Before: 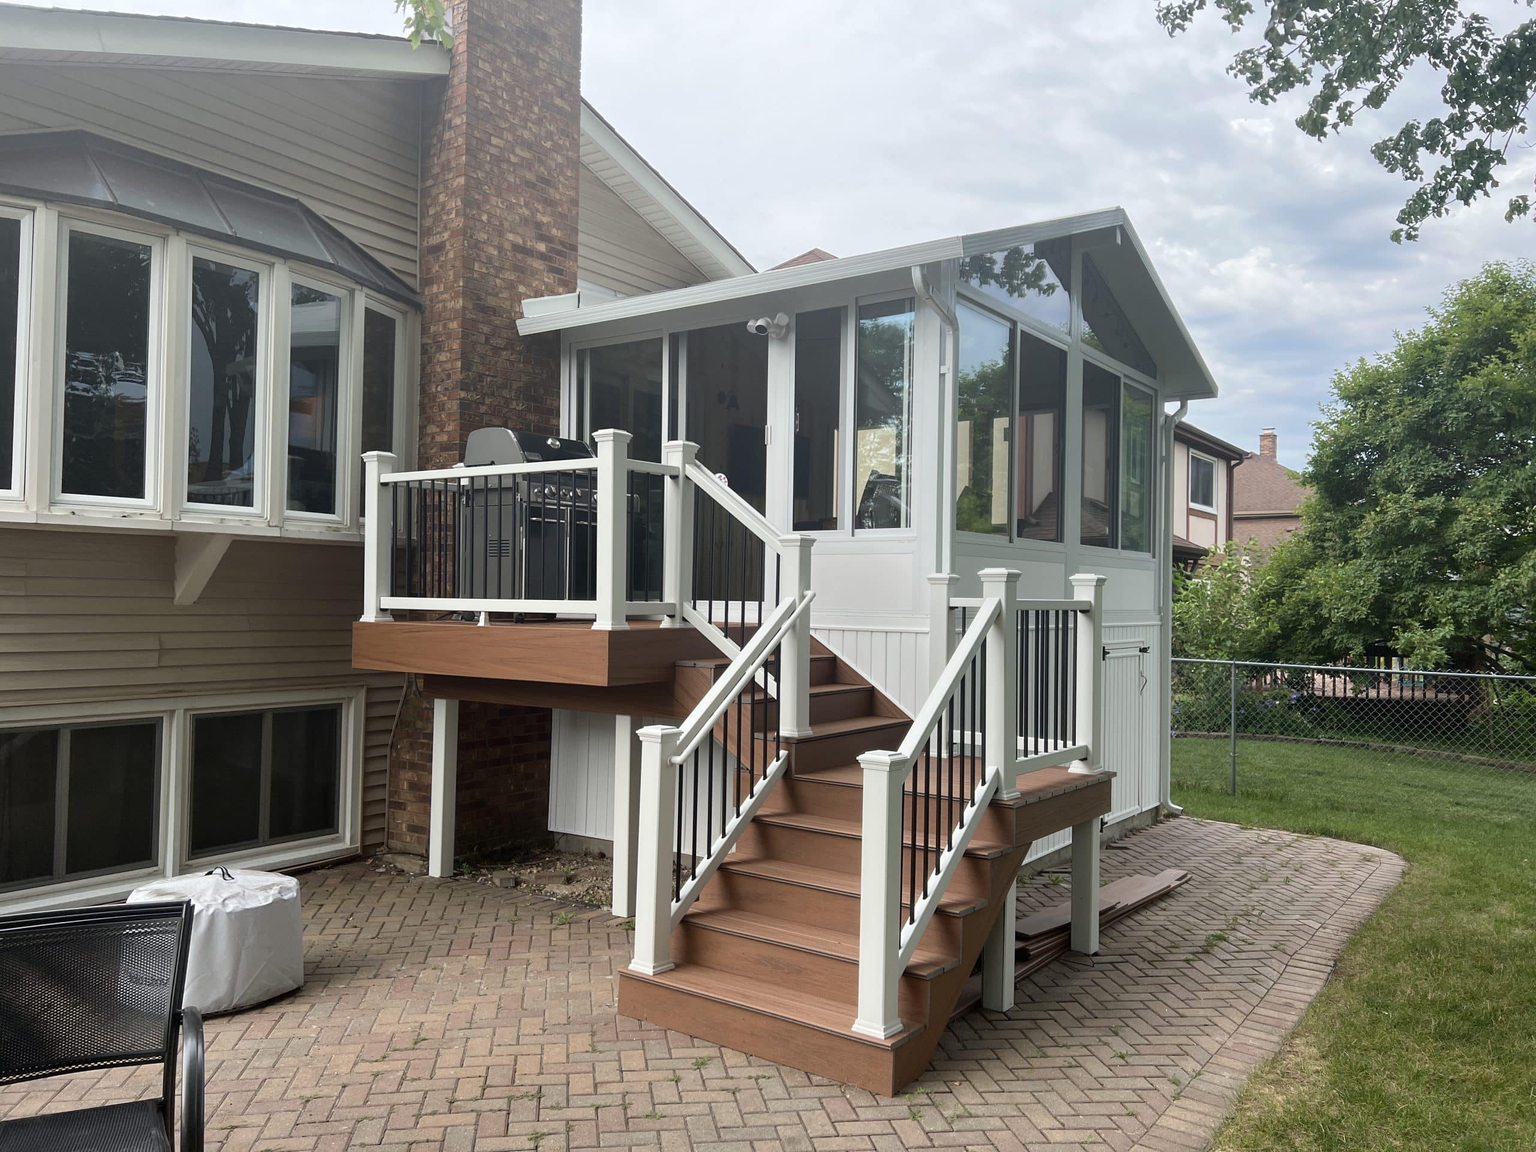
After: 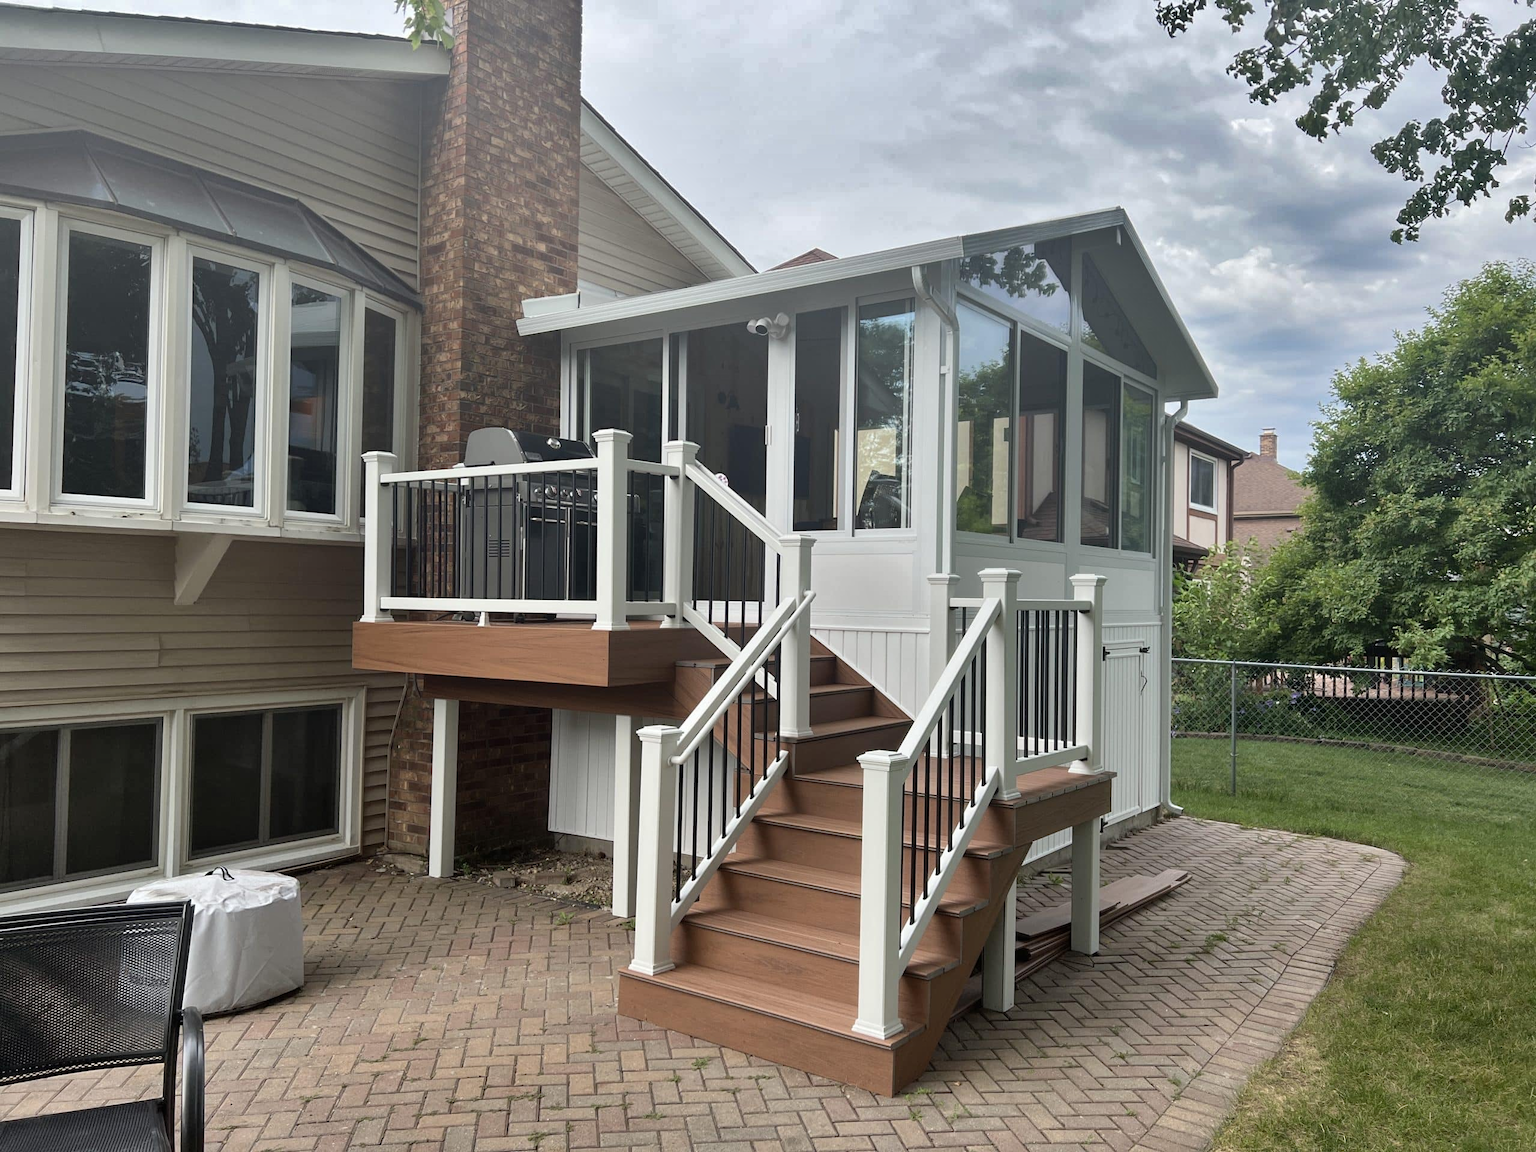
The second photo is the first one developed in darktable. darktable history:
shadows and highlights: radius 108.31, shadows 45.02, highlights -66.87, low approximation 0.01, soften with gaussian
